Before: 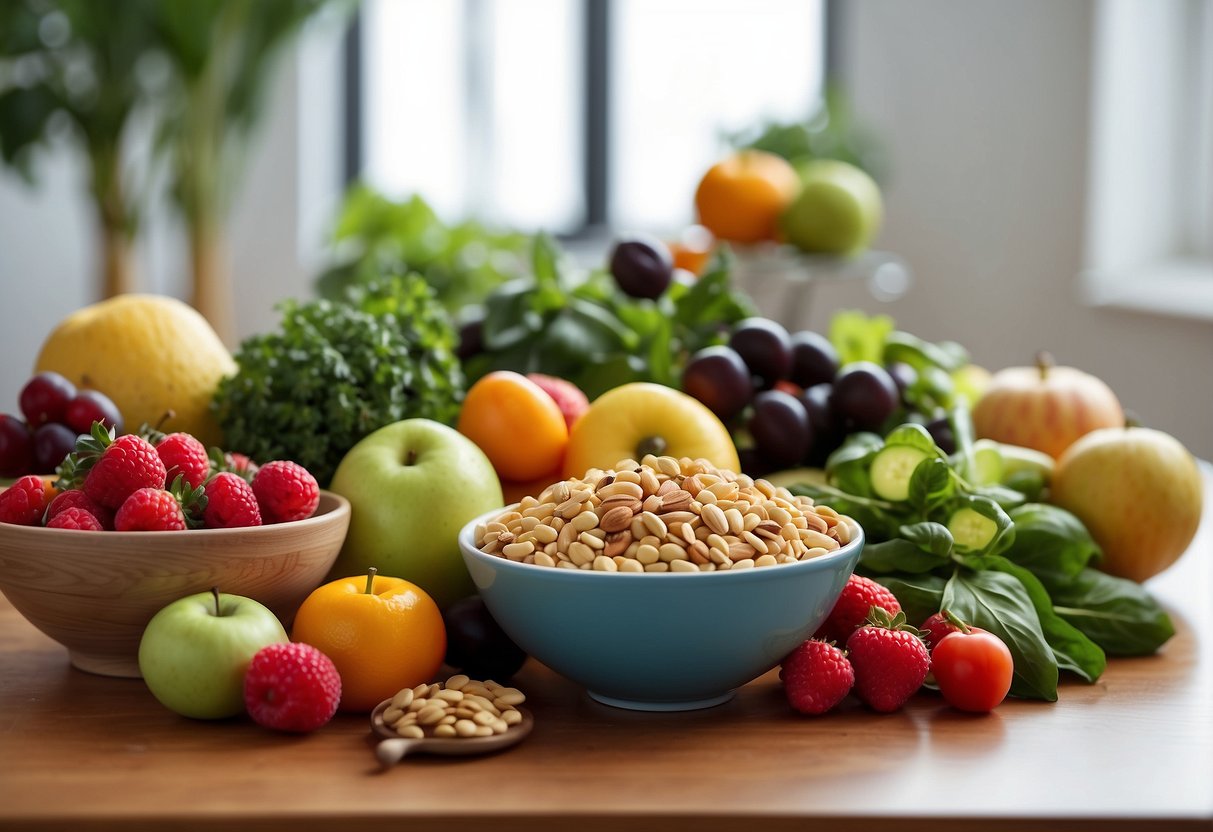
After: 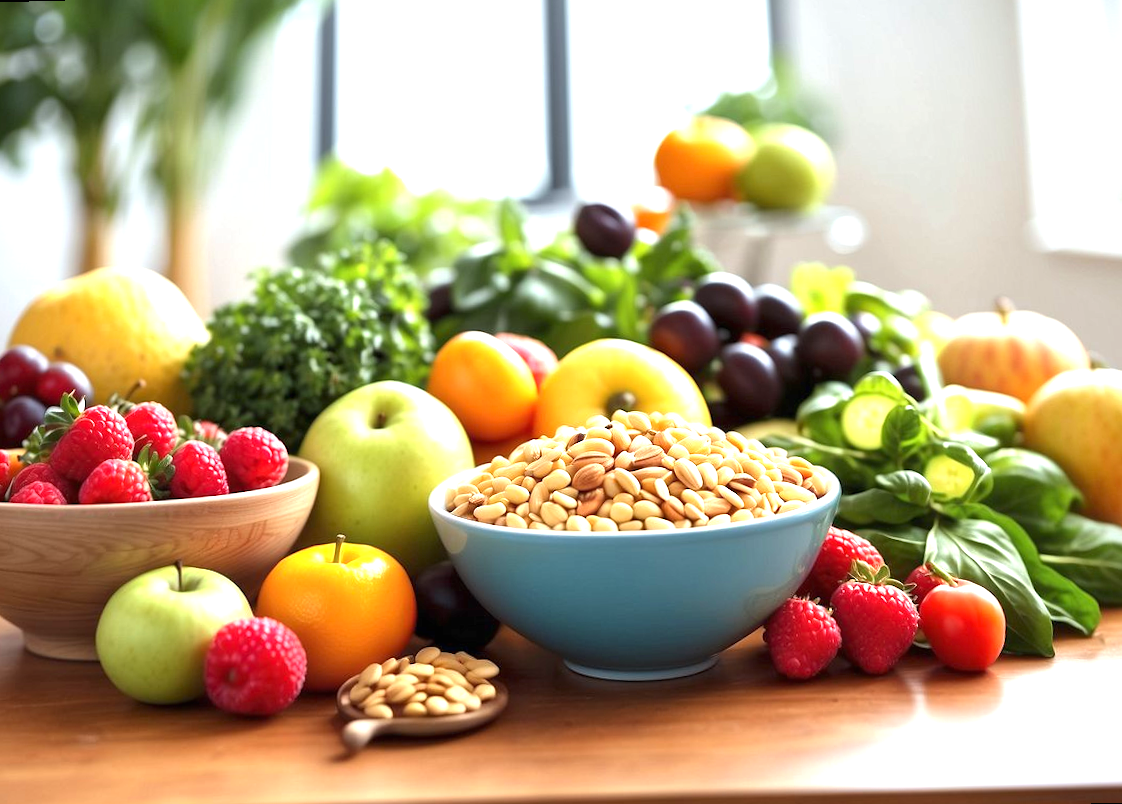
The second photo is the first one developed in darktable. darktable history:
rotate and perspective: rotation -1.68°, lens shift (vertical) -0.146, crop left 0.049, crop right 0.912, crop top 0.032, crop bottom 0.96
exposure: black level correction 0, exposure 1.3 EV, compensate highlight preservation false
